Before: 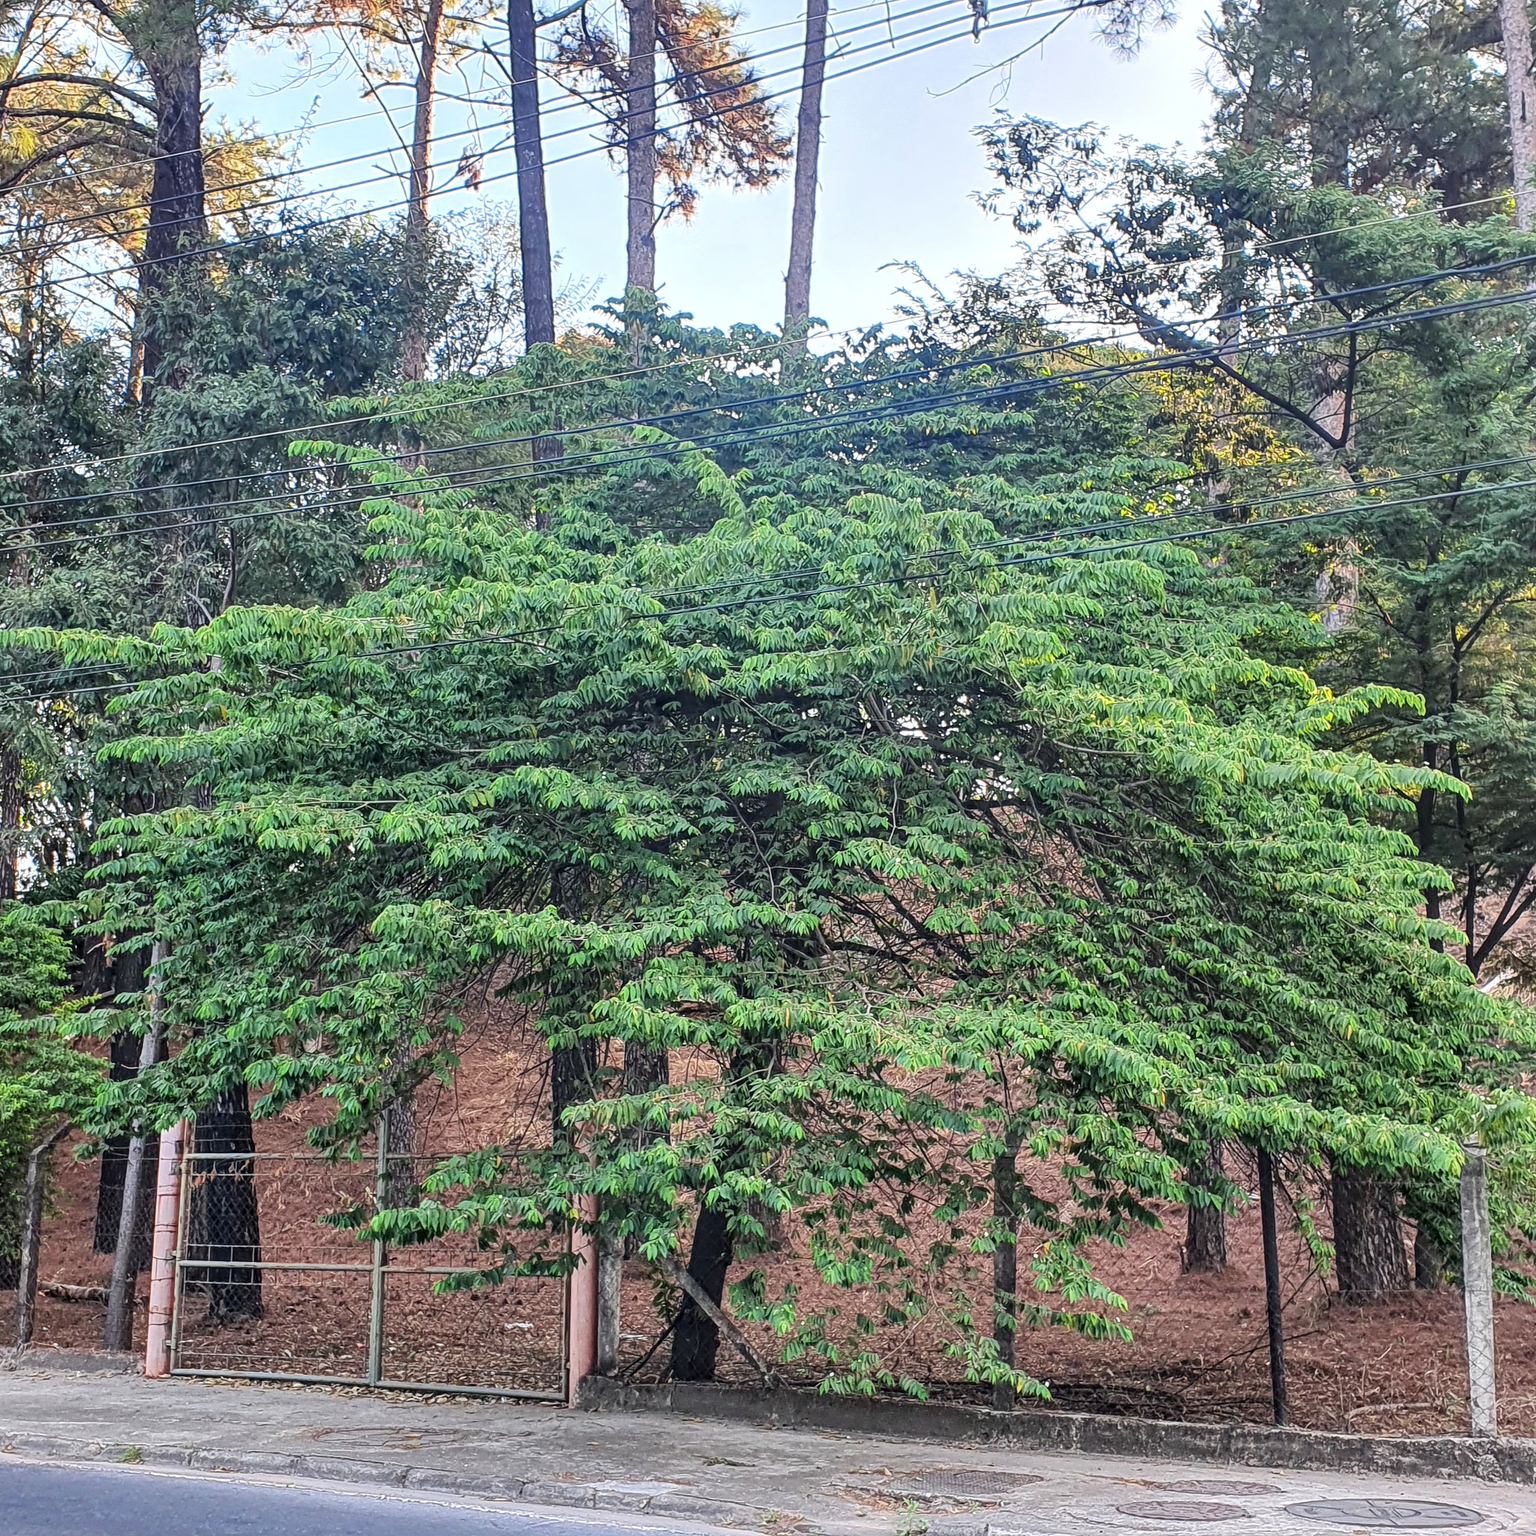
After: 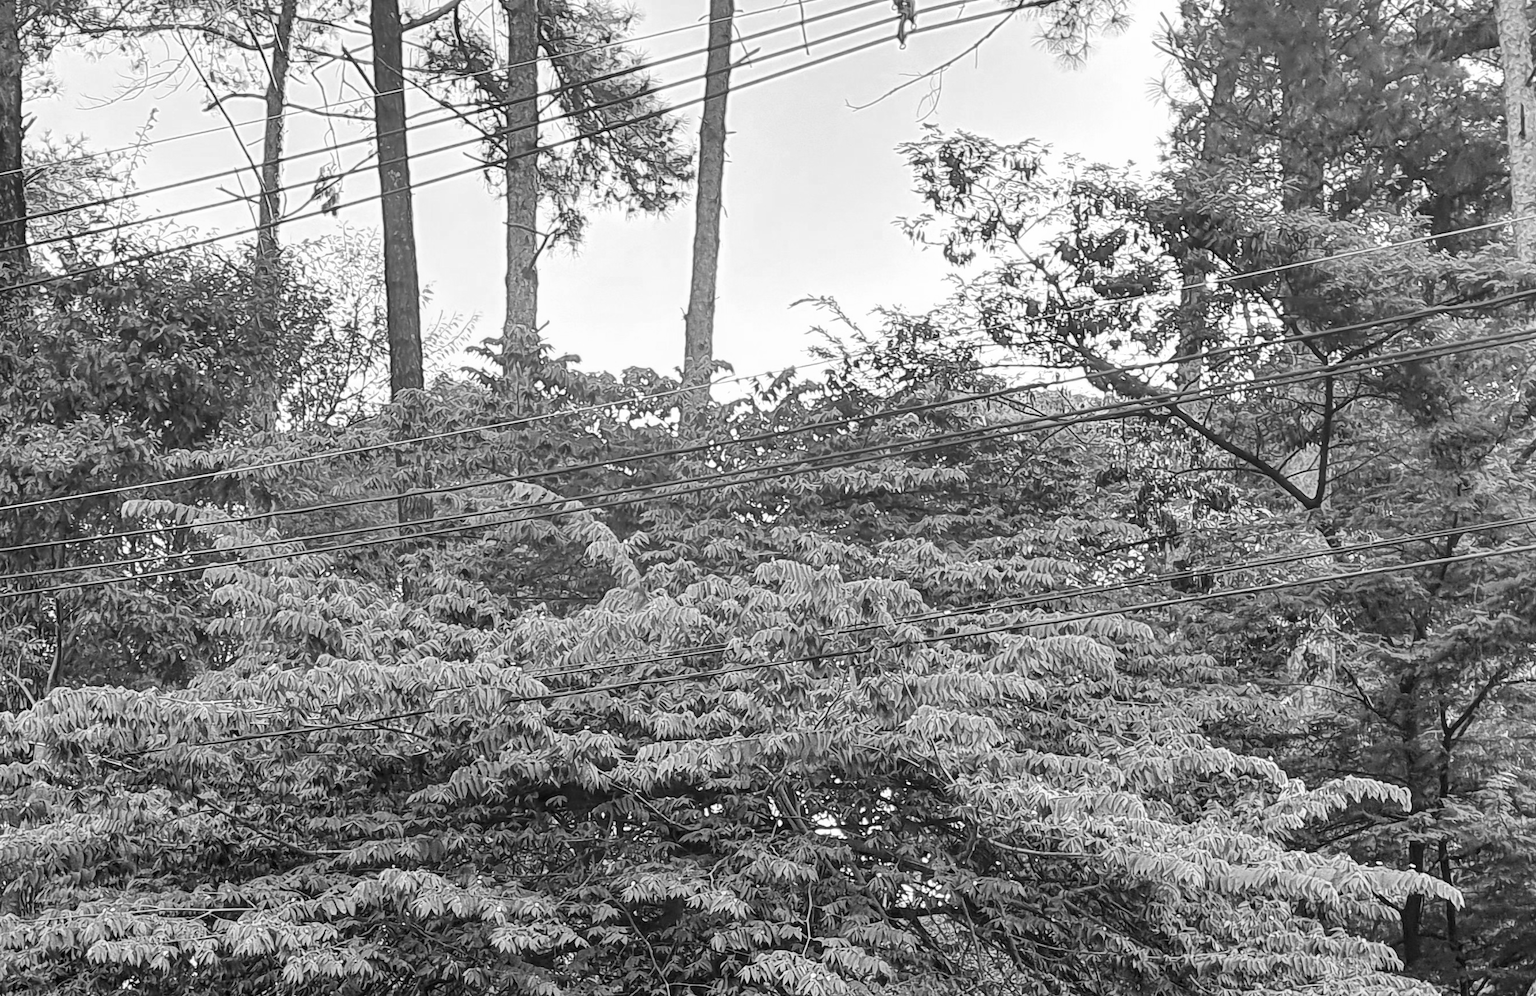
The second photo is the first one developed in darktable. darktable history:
crop and rotate: left 11.812%, bottom 42.776%
monochrome: on, module defaults
color correction: highlights a* 4.02, highlights b* 4.98, shadows a* -7.55, shadows b* 4.98
